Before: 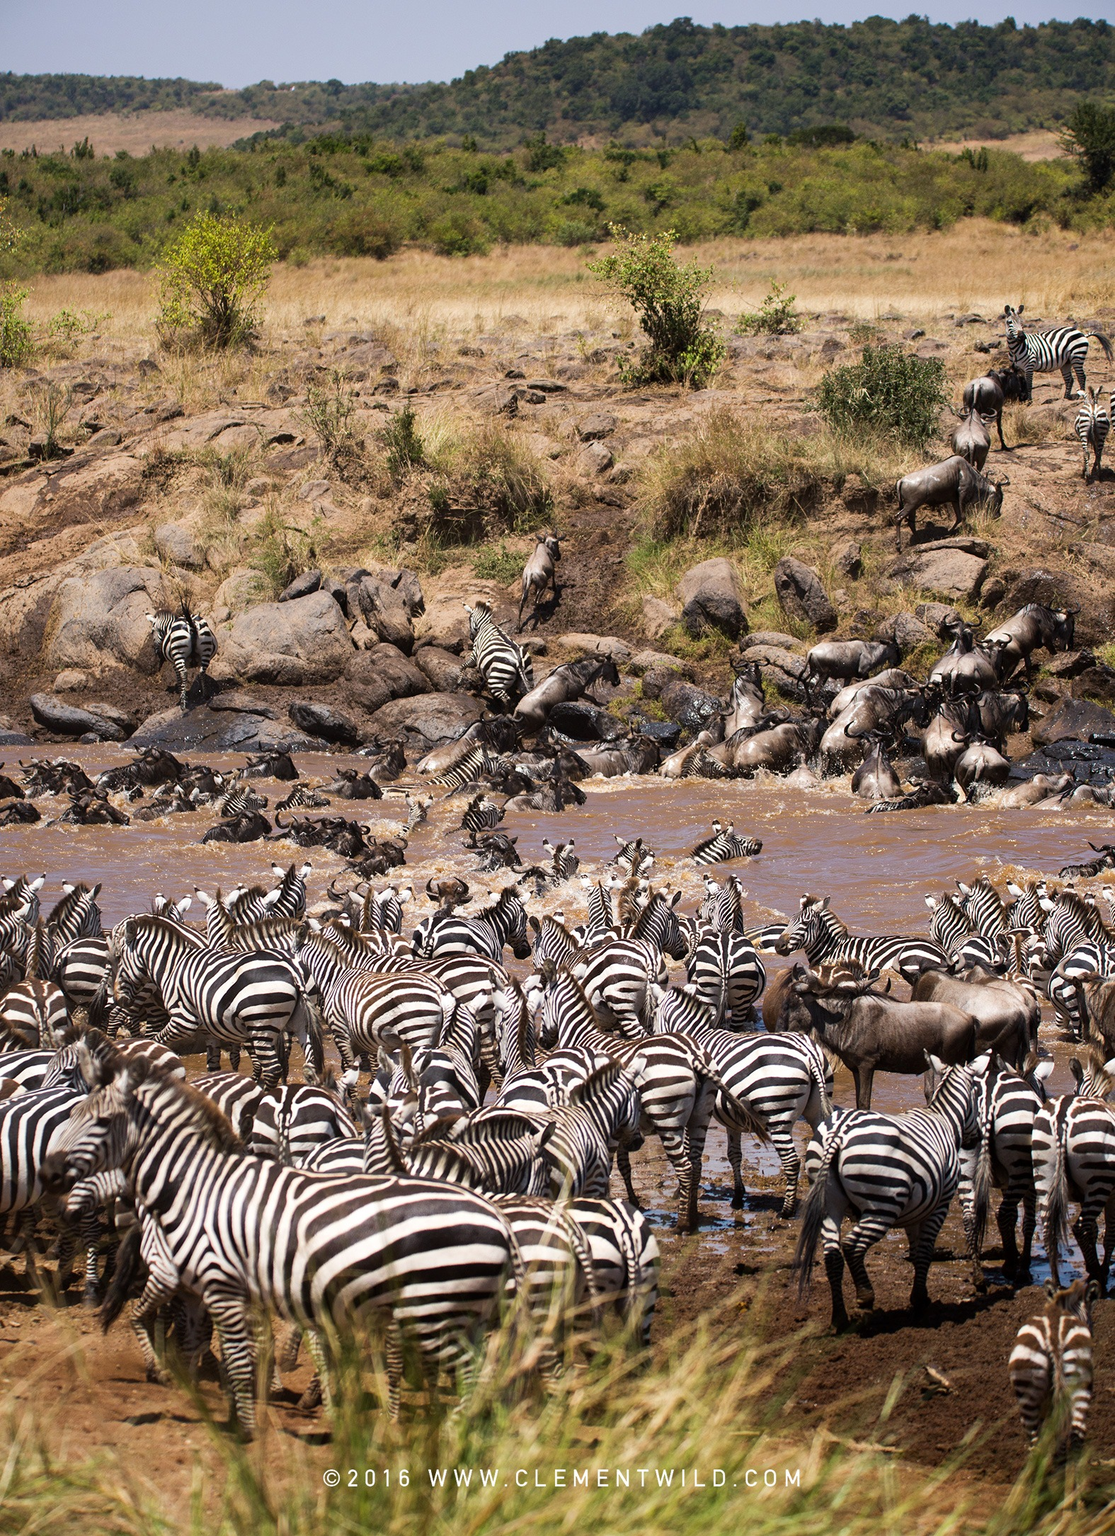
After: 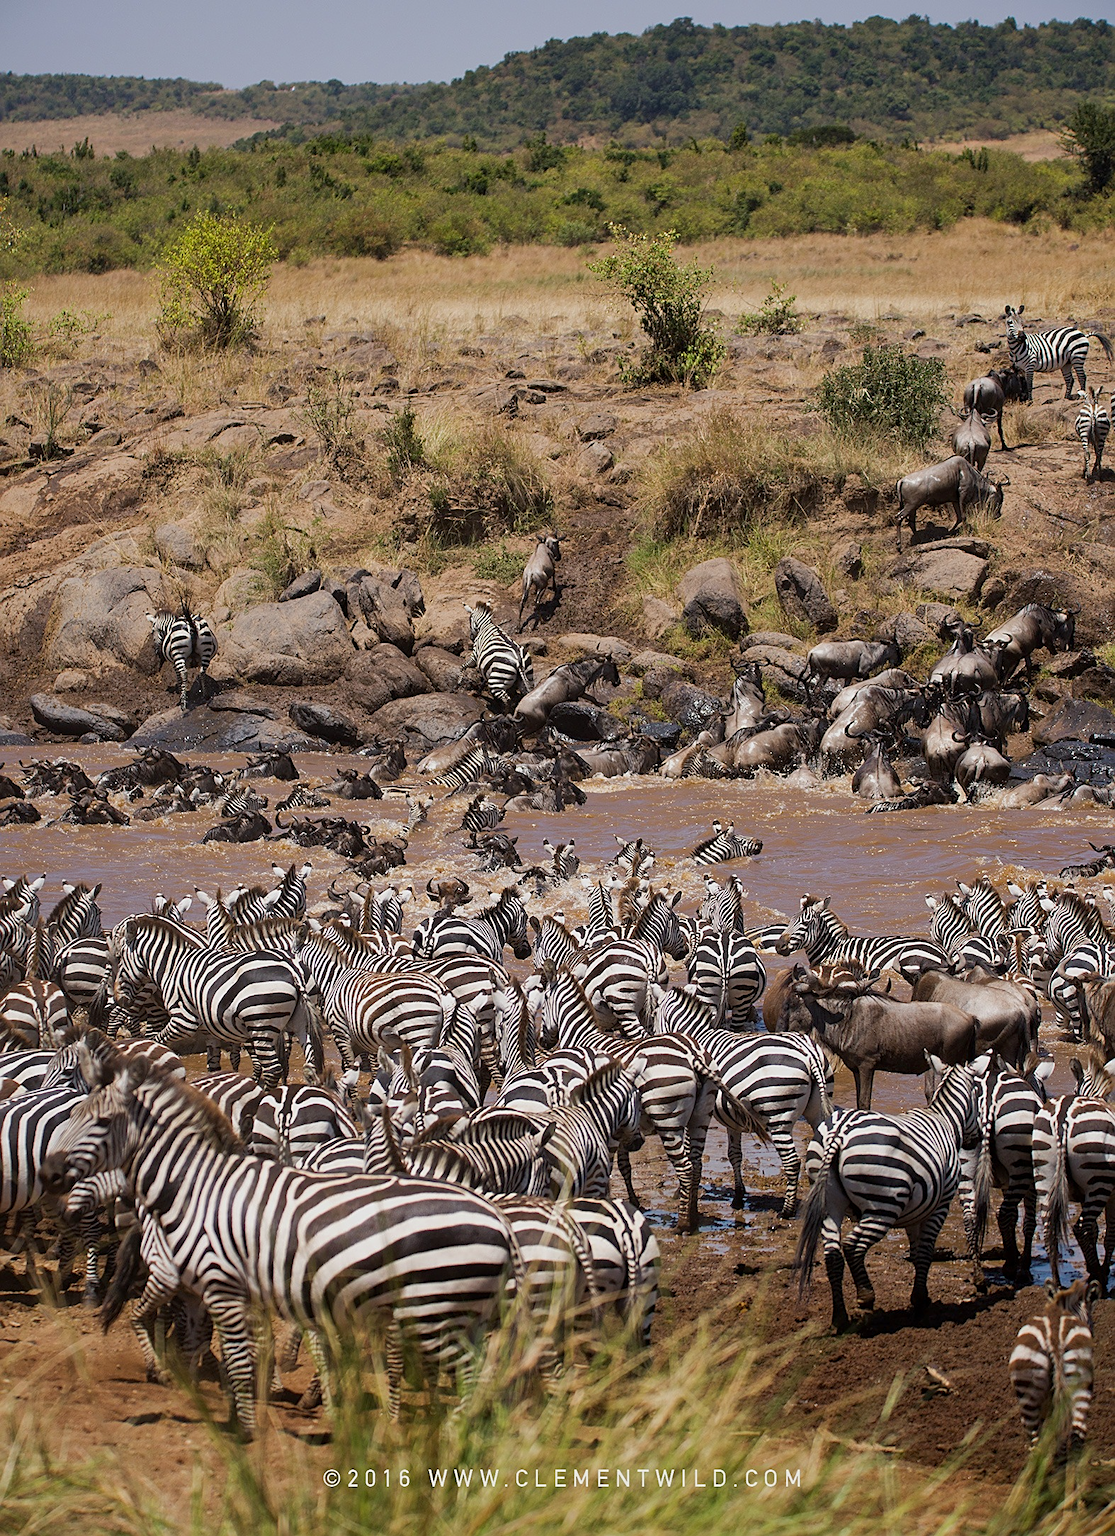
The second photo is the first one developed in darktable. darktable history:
tone equalizer: -8 EV 0.25 EV, -7 EV 0.417 EV, -6 EV 0.417 EV, -5 EV 0.25 EV, -3 EV -0.25 EV, -2 EV -0.417 EV, -1 EV -0.417 EV, +0 EV -0.25 EV, edges refinement/feathering 500, mask exposure compensation -1.57 EV, preserve details guided filter
white balance: emerald 1
sharpen: on, module defaults
